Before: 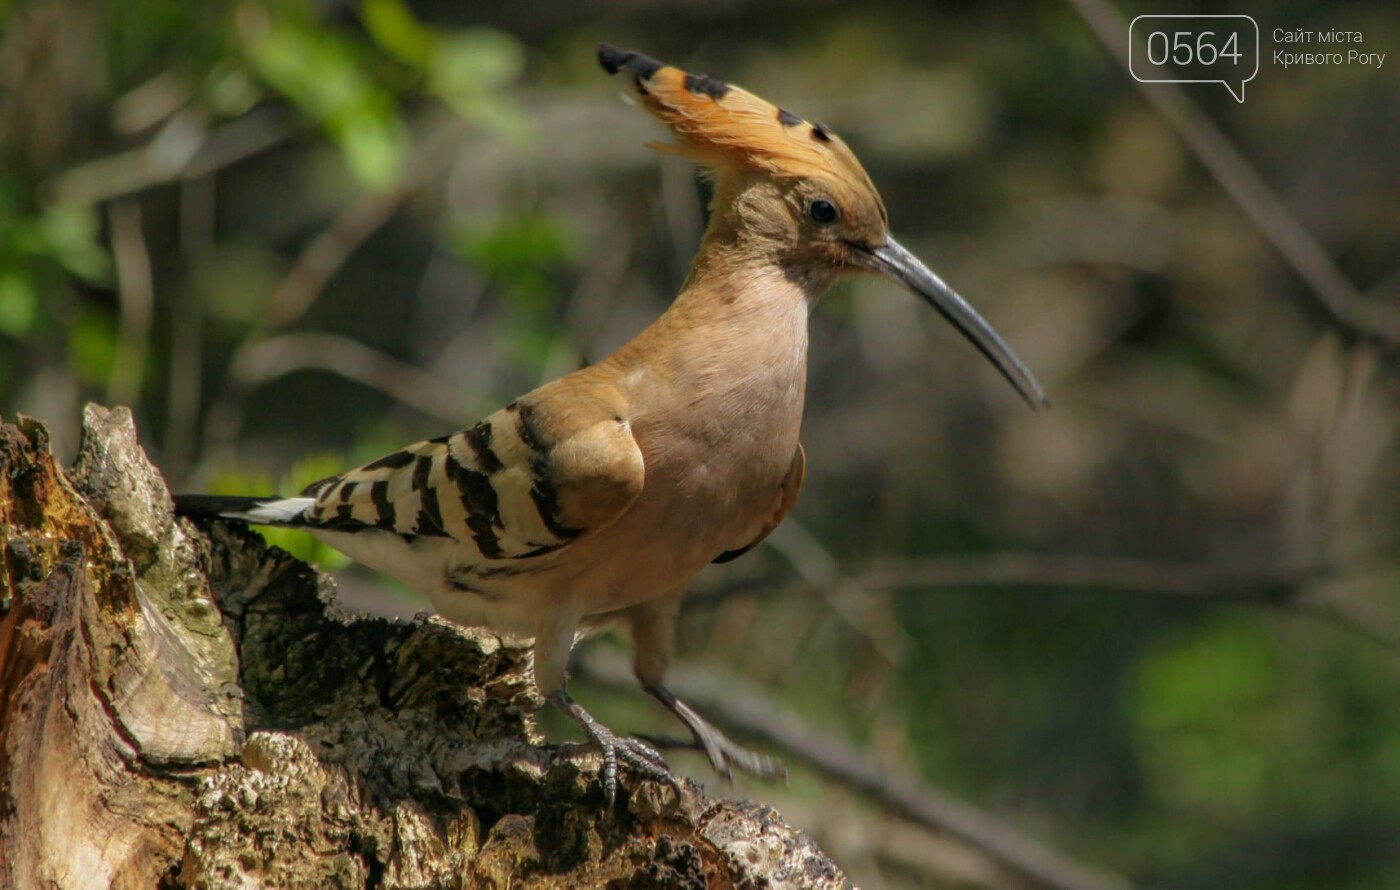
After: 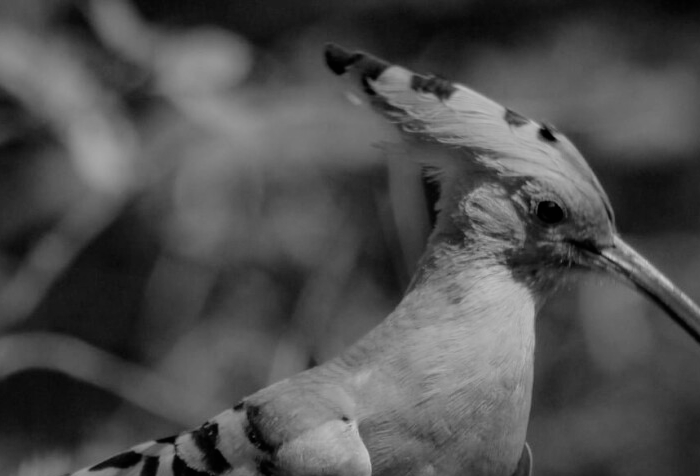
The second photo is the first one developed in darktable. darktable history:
crop: left 19.556%, right 30.401%, bottom 46.458%
filmic rgb: black relative exposure -7.15 EV, white relative exposure 5.36 EV, hardness 3.02, color science v6 (2022)
color contrast: green-magenta contrast 0, blue-yellow contrast 0
